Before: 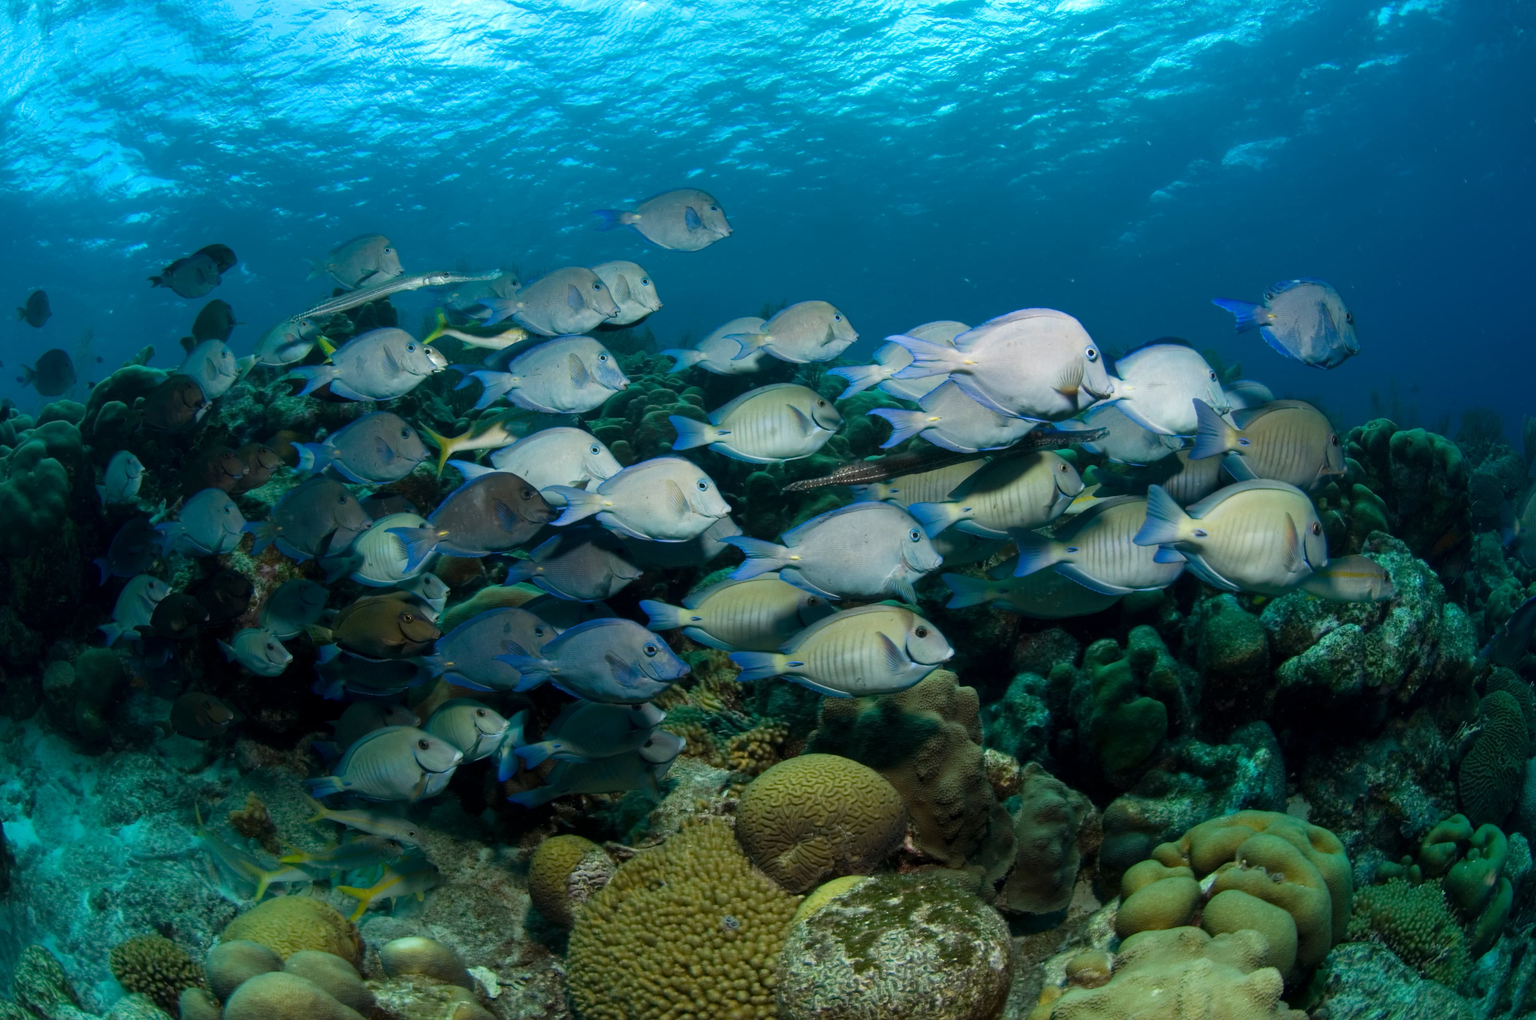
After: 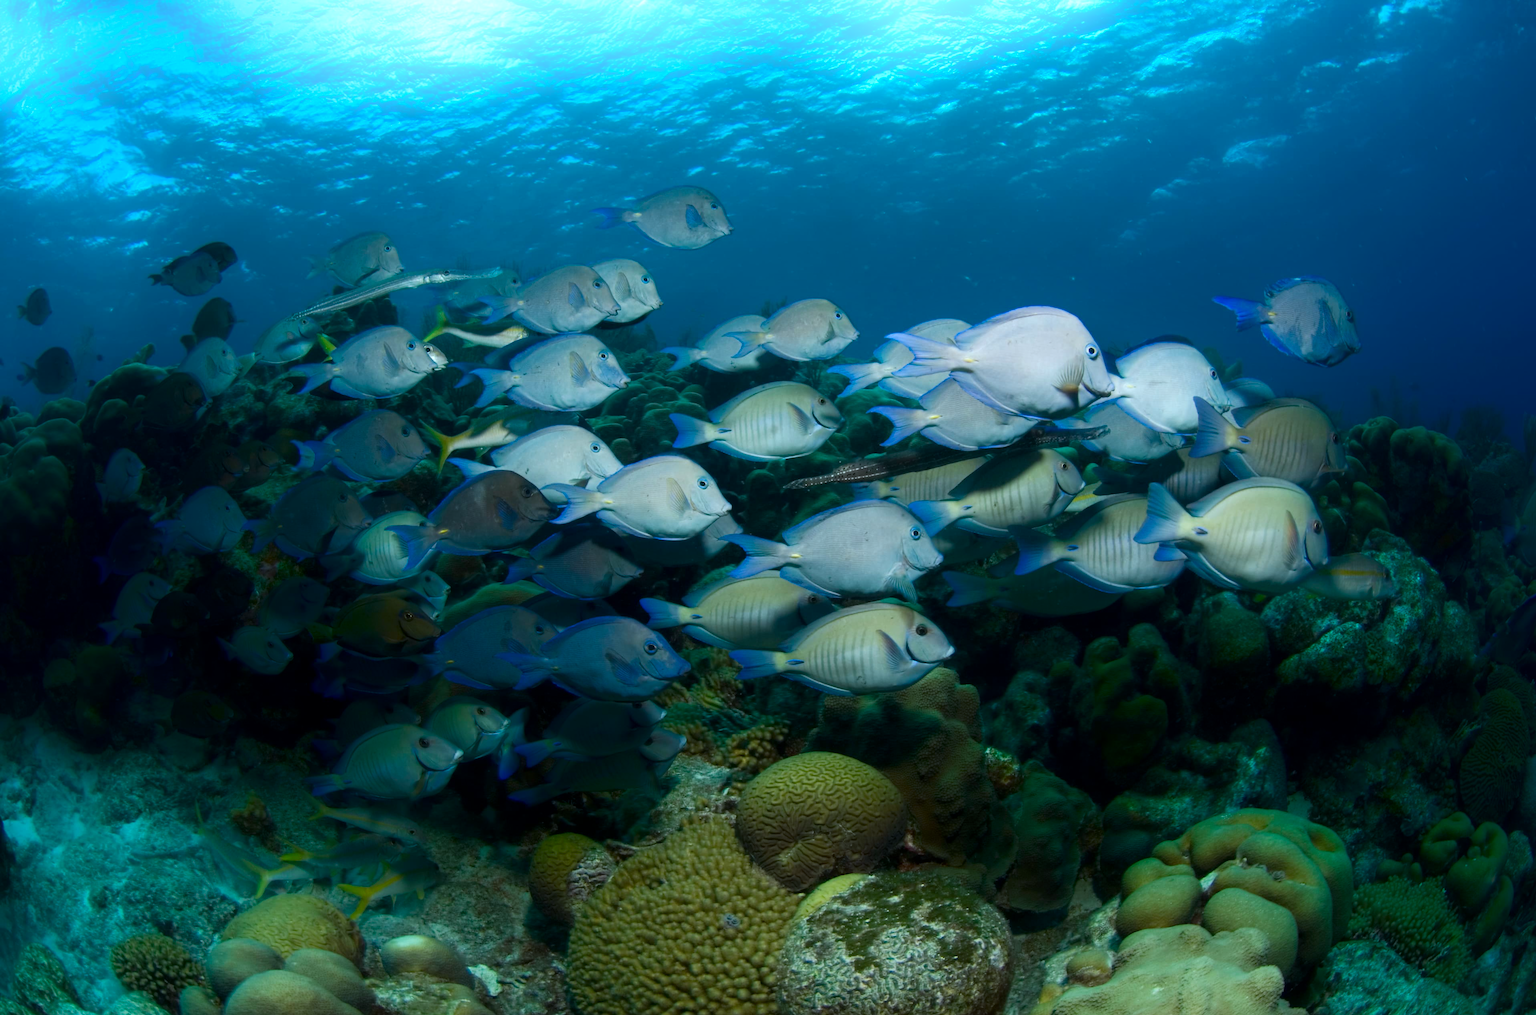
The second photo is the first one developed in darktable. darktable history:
shadows and highlights: shadows -54.83, highlights 86.89, soften with gaussian
crop: top 0.242%, bottom 0.164%
color calibration: gray › normalize channels true, illuminant Planckian (black body), x 0.368, y 0.361, temperature 4274.04 K, gamut compression 0.027
